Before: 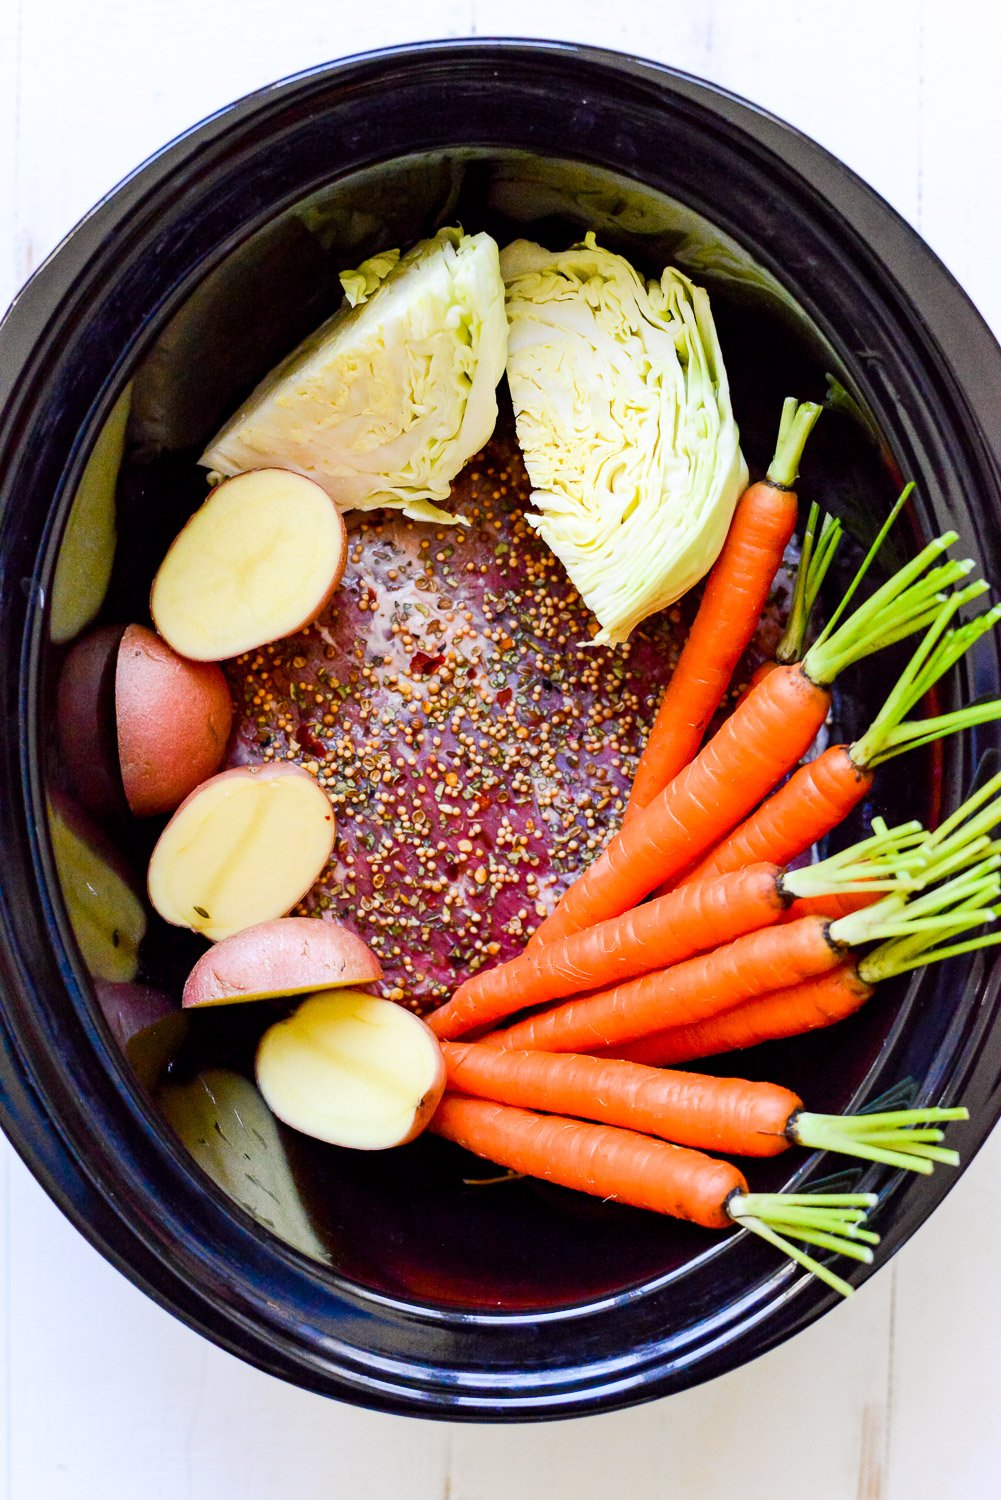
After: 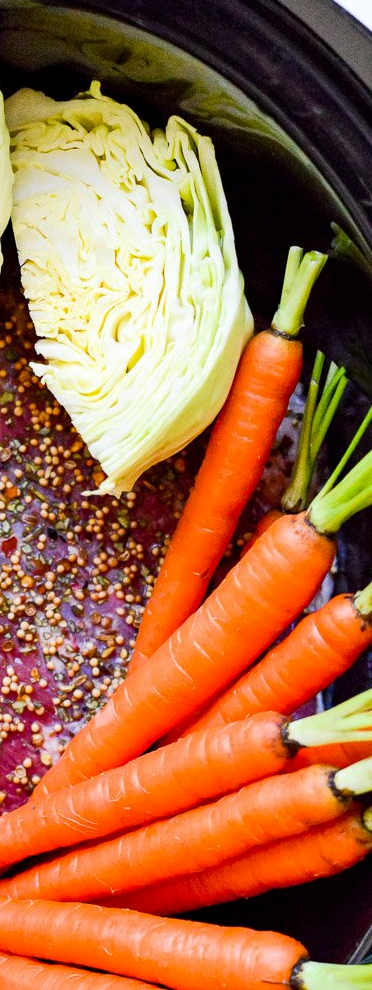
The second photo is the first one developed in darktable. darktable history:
crop and rotate: left 49.609%, top 10.106%, right 13.193%, bottom 23.891%
haze removal: strength 0.102, compatibility mode true, adaptive false
